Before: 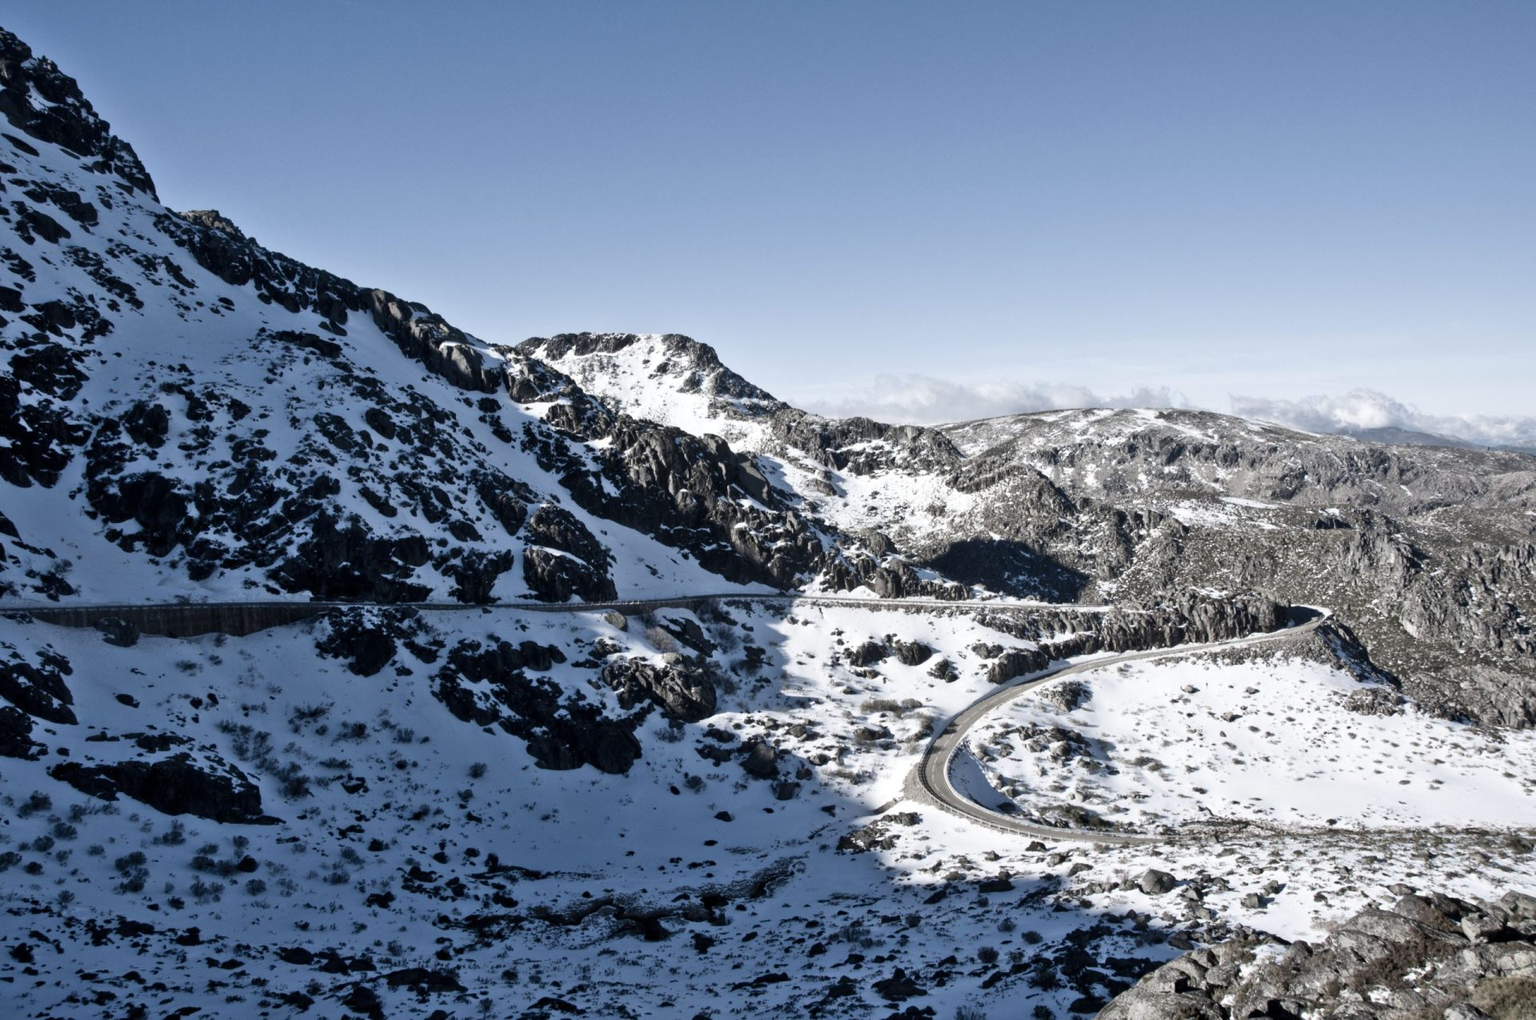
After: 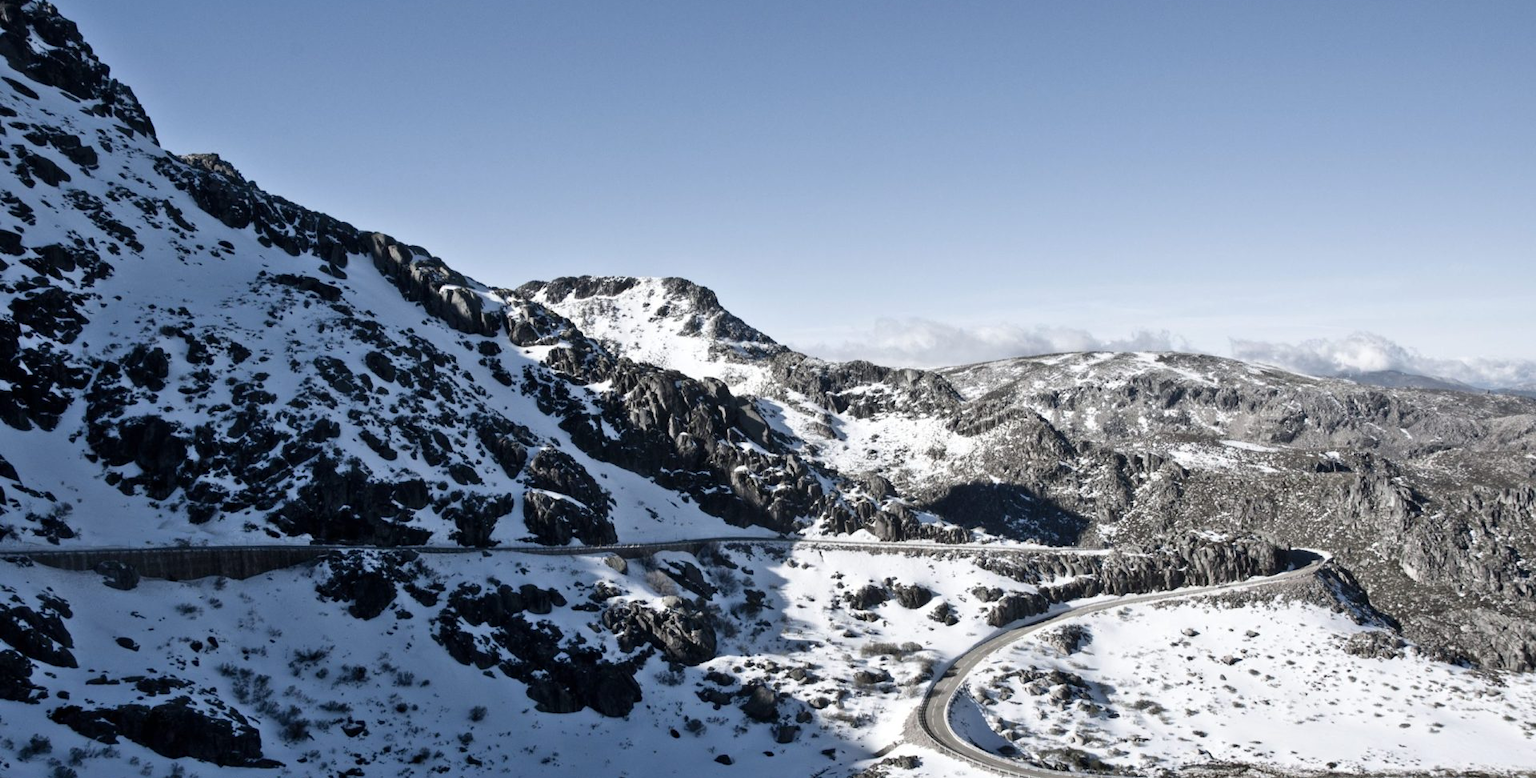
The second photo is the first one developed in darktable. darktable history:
crop: top 5.574%, bottom 18.096%
